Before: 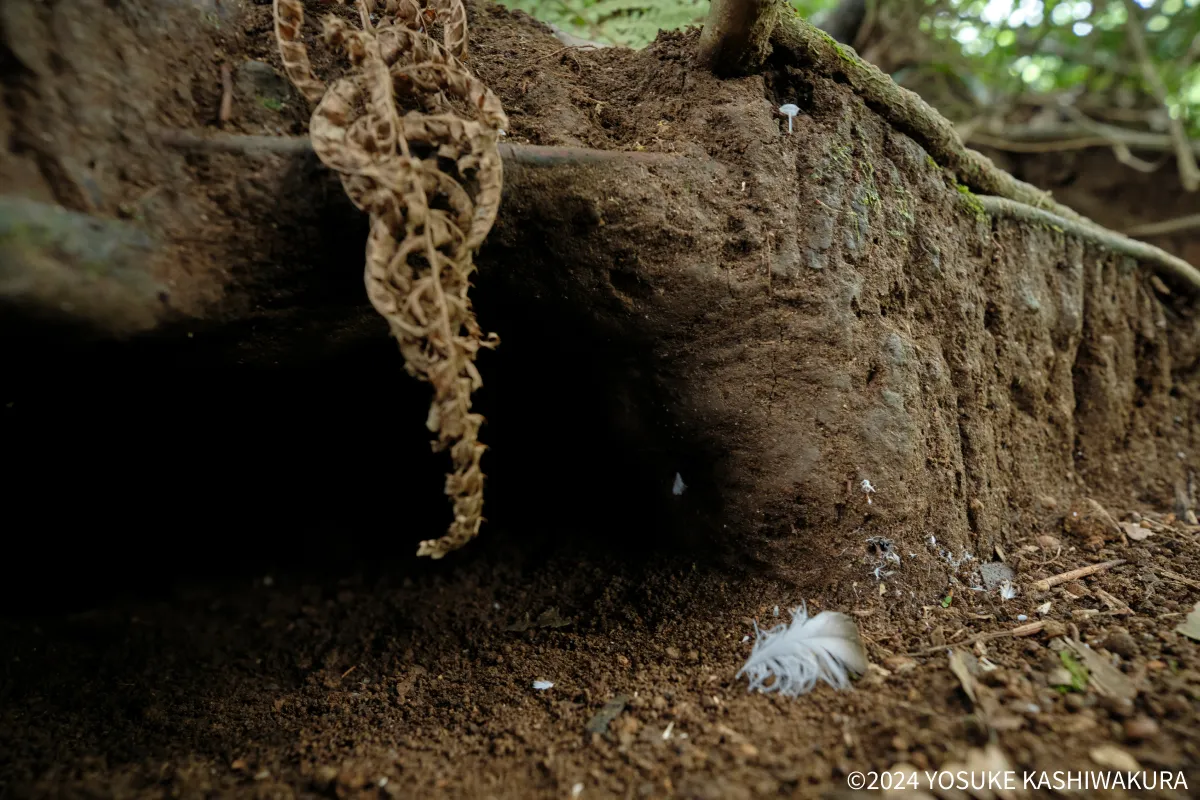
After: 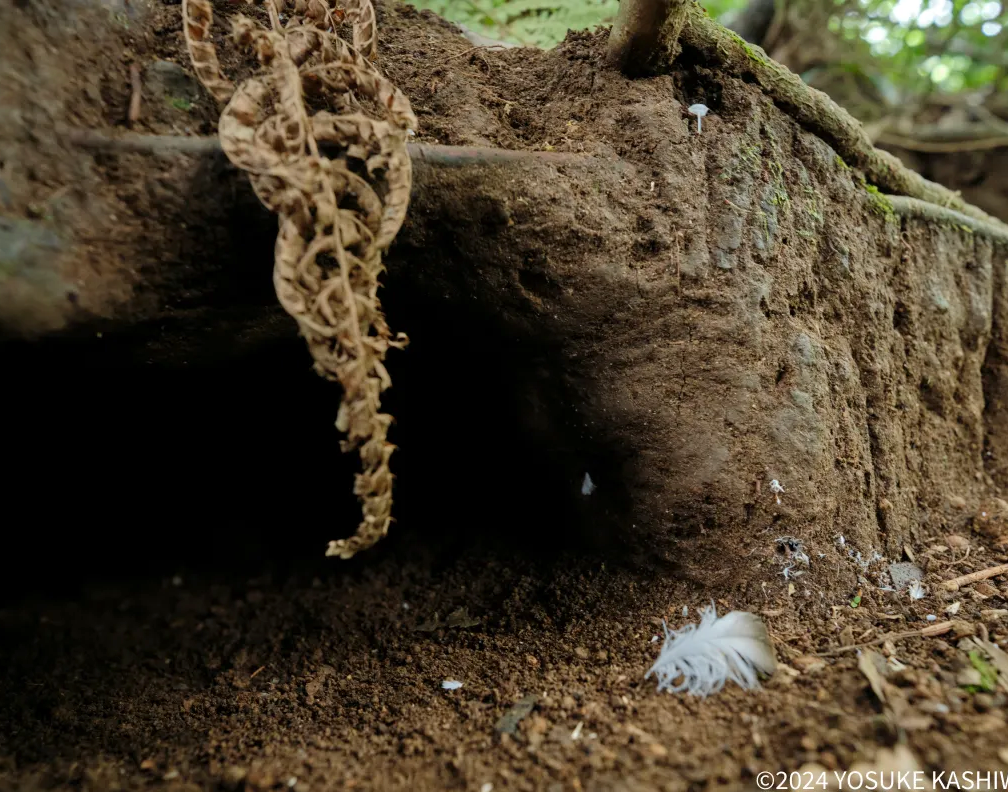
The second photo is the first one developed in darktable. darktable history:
crop: left 7.598%, right 7.873%
base curve: curves: ch0 [(0, 0) (0.262, 0.32) (0.722, 0.705) (1, 1)]
white balance: emerald 1
